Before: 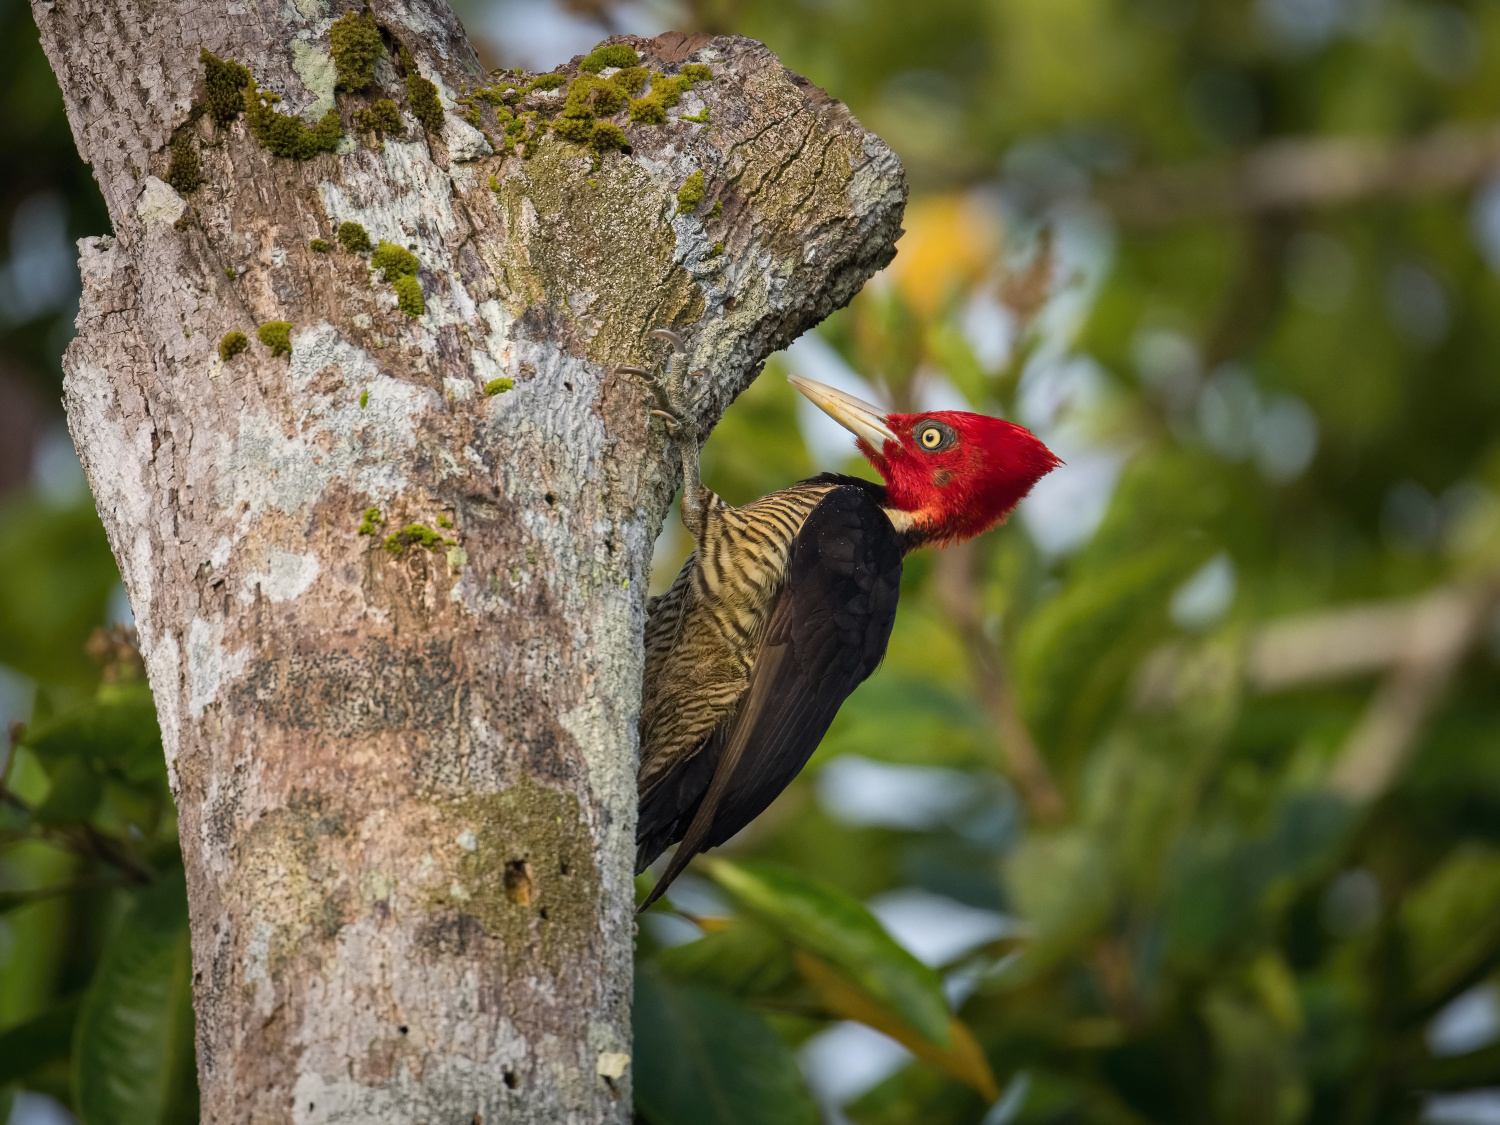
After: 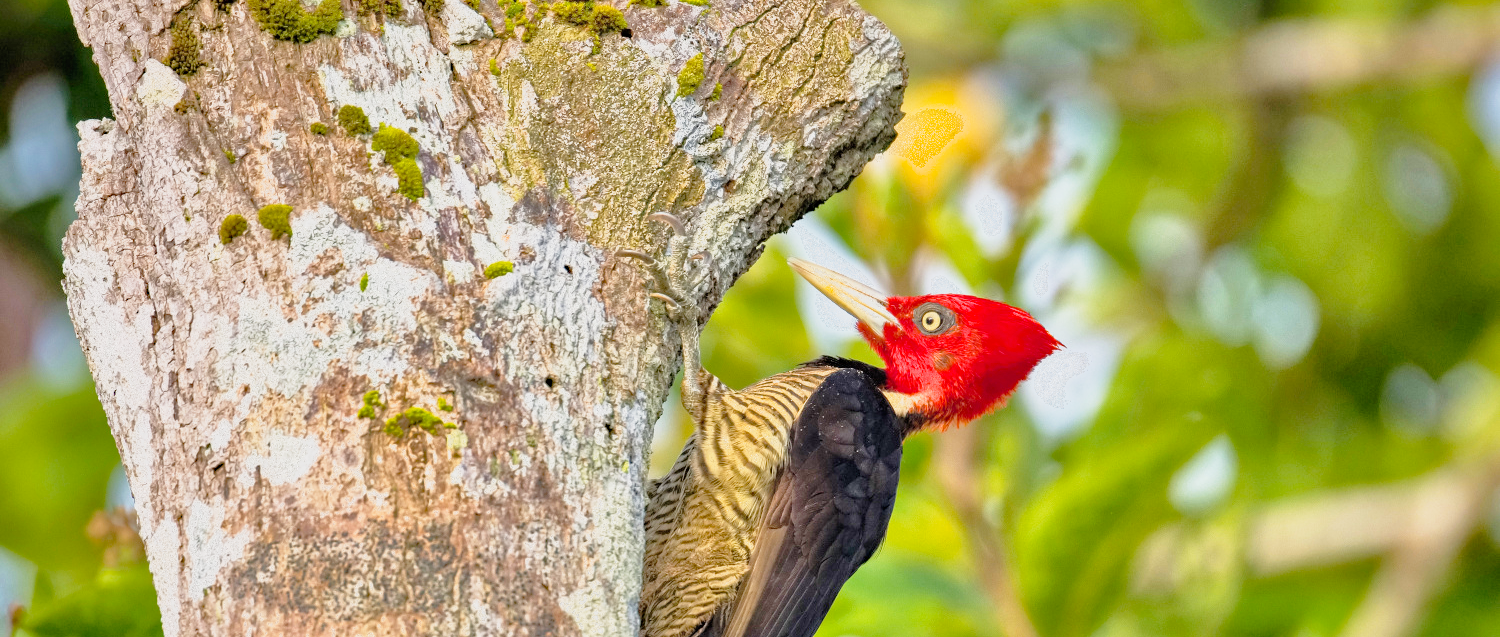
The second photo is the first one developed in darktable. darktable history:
haze removal: compatibility mode true, adaptive false
levels: levels [0, 0.499, 1]
crop and rotate: top 10.465%, bottom 32.893%
shadows and highlights: on, module defaults
tone equalizer: -8 EV 2 EV, -7 EV 1.99 EV, -6 EV 1.97 EV, -5 EV 1.97 EV, -4 EV 1.99 EV, -3 EV 1.48 EV, -2 EV 0.976 EV, -1 EV 0.475 EV, mask exposure compensation -0.492 EV
tone curve: curves: ch0 [(0, 0) (0.062, 0.023) (0.168, 0.142) (0.359, 0.419) (0.469, 0.544) (0.634, 0.722) (0.839, 0.909) (0.998, 0.978)]; ch1 [(0, 0) (0.437, 0.408) (0.472, 0.47) (0.502, 0.504) (0.527, 0.546) (0.568, 0.619) (0.608, 0.665) (0.669, 0.748) (0.859, 0.899) (1, 1)]; ch2 [(0, 0) (0.33, 0.301) (0.421, 0.443) (0.473, 0.498) (0.509, 0.5) (0.535, 0.564) (0.575, 0.625) (0.608, 0.667) (1, 1)], preserve colors none
filmic rgb: middle gray luminance 18.41%, black relative exposure -11.41 EV, white relative exposure 2.53 EV, threshold 2.94 EV, target black luminance 0%, hardness 8.44, latitude 98.76%, contrast 1.083, shadows ↔ highlights balance 0.653%, iterations of high-quality reconstruction 0, enable highlight reconstruction true
